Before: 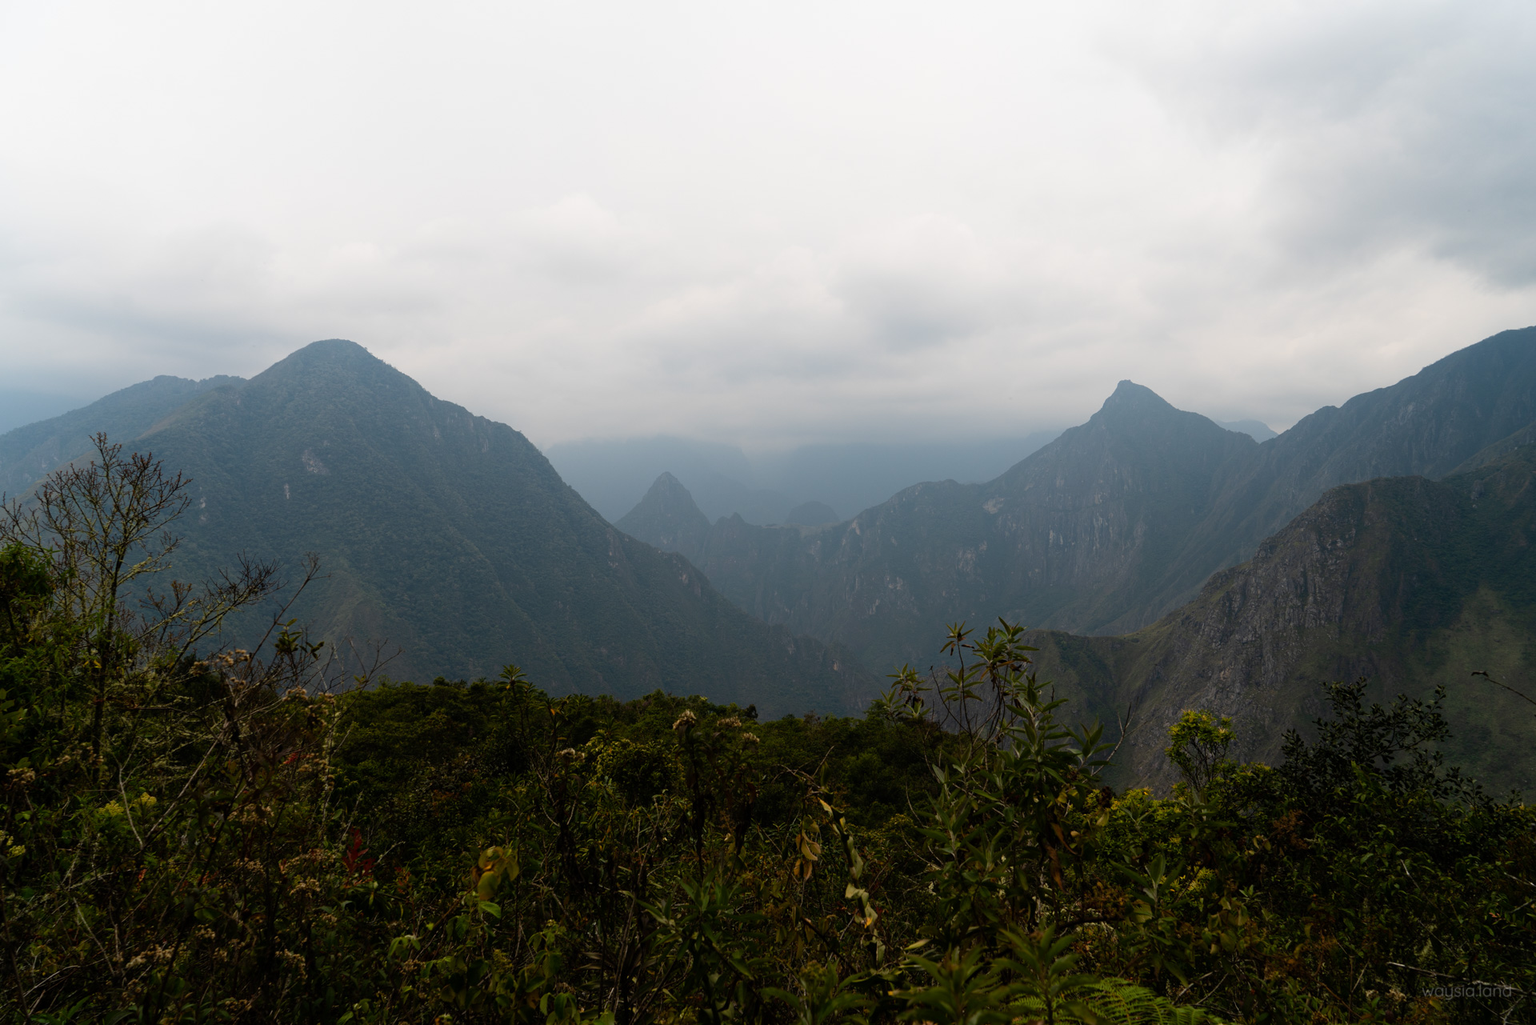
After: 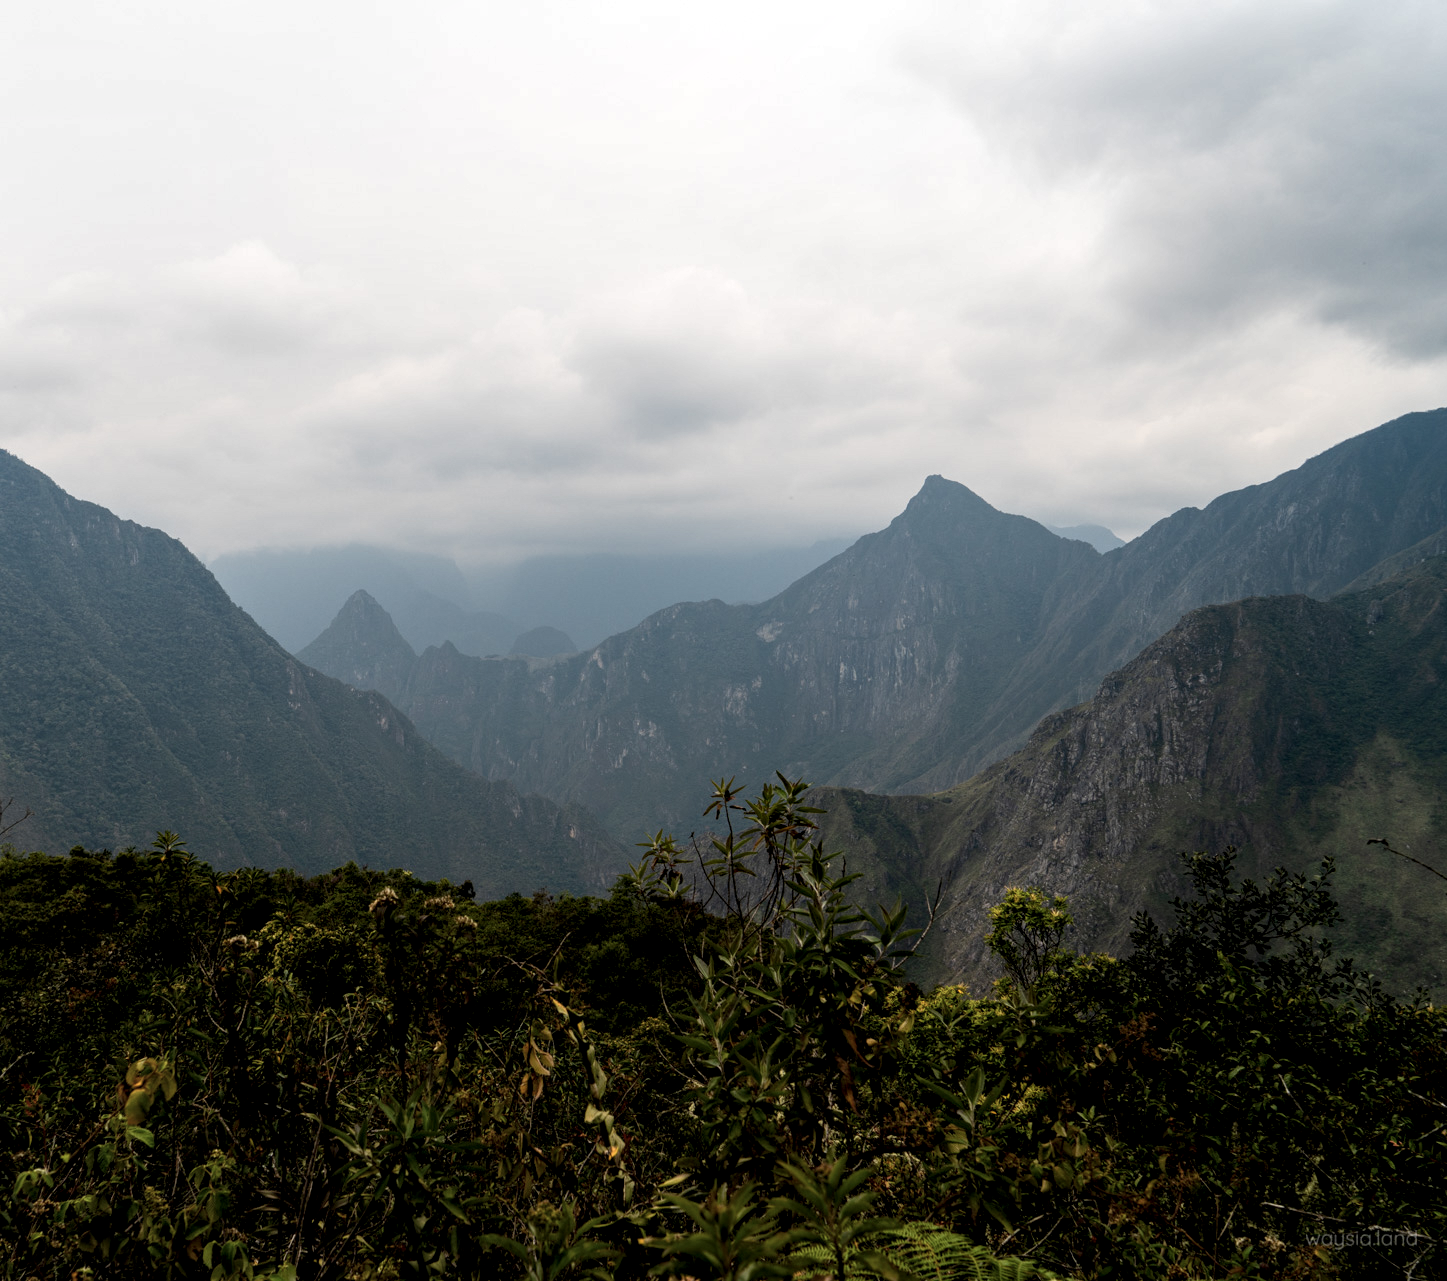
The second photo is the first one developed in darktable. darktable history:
crop and rotate: left 24.598%
local contrast: highlights 77%, shadows 56%, detail 174%, midtone range 0.431
